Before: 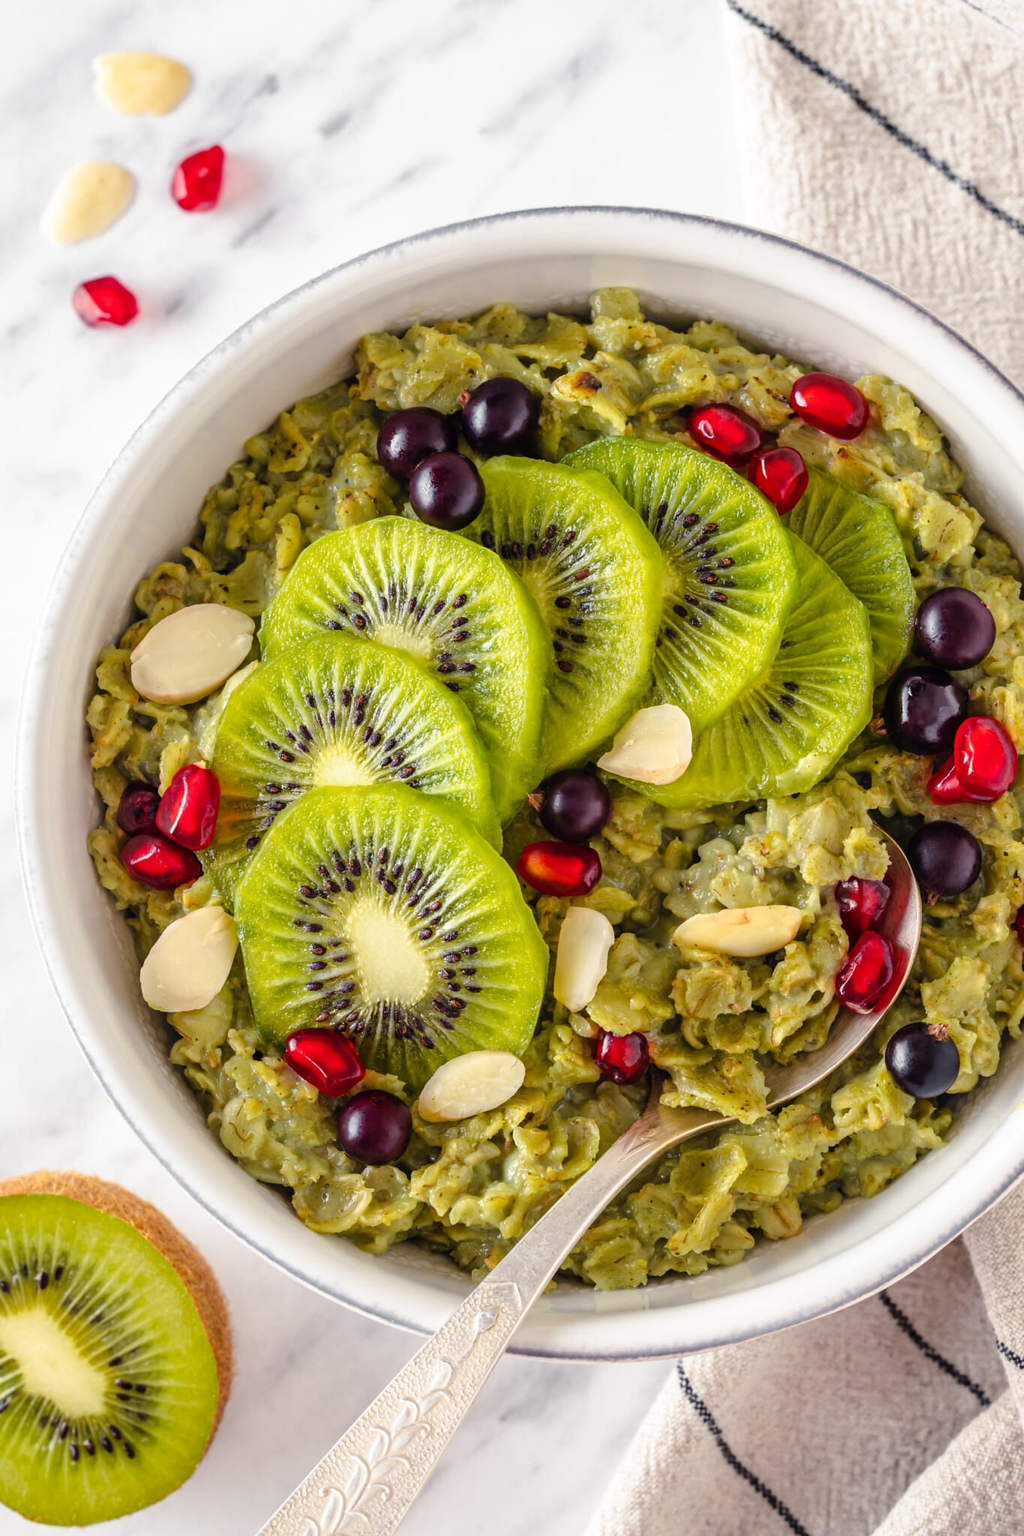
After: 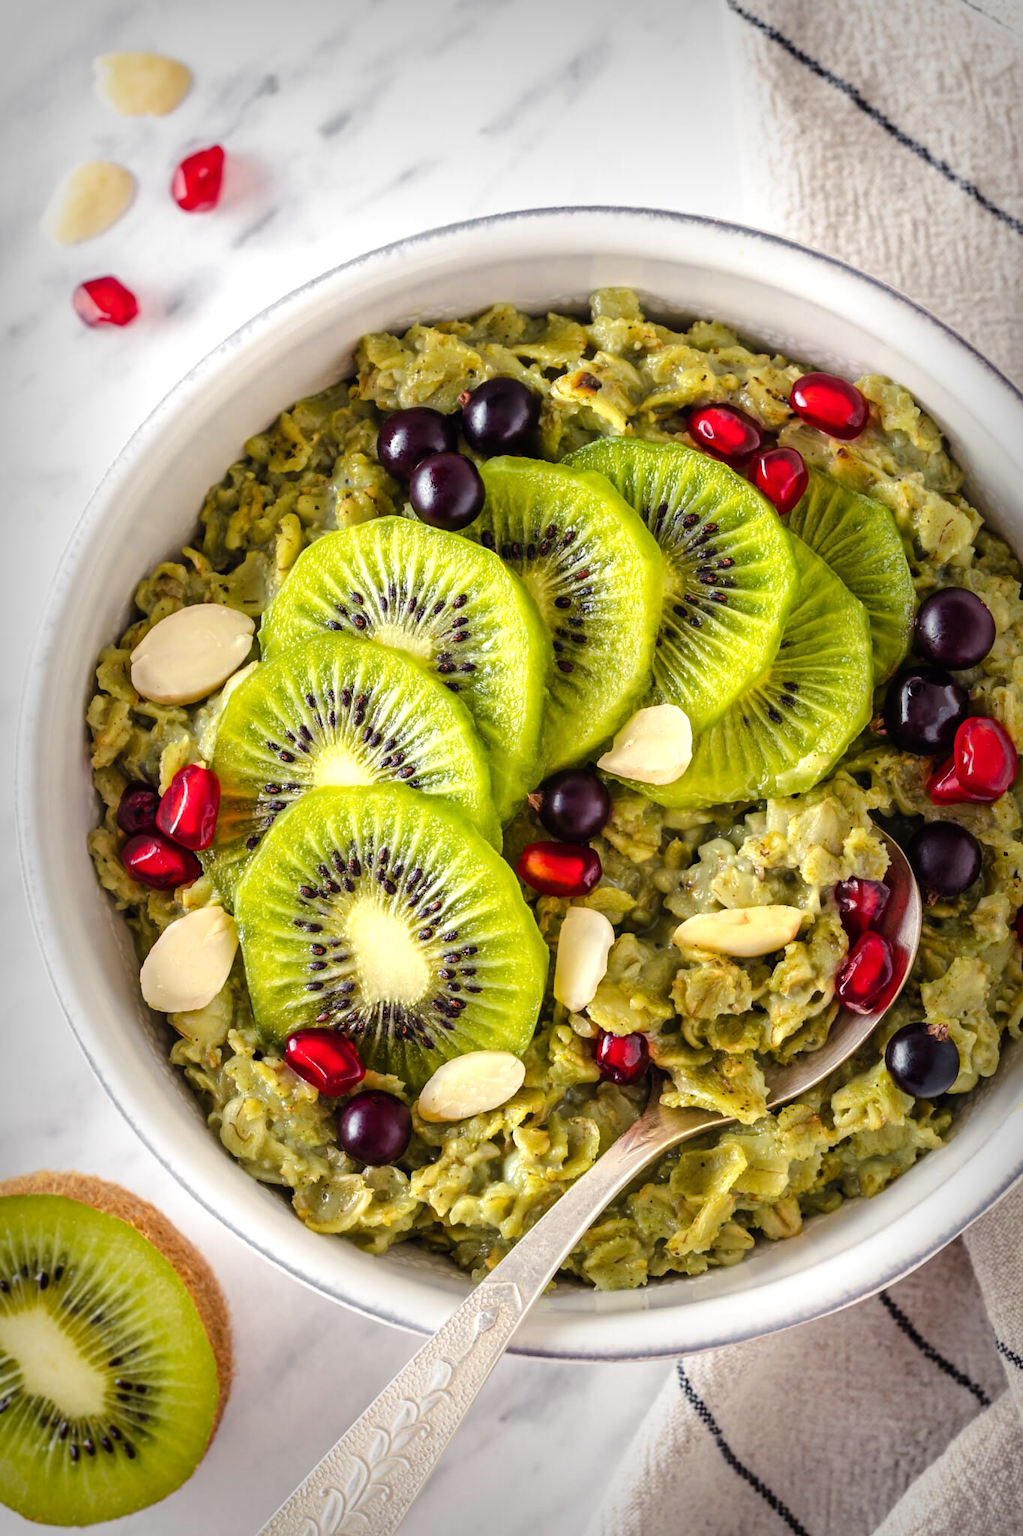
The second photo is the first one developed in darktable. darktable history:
tone equalizer: -8 EV -0.417 EV, -7 EV -0.389 EV, -6 EV -0.333 EV, -5 EV -0.222 EV, -3 EV 0.222 EV, -2 EV 0.333 EV, -1 EV 0.389 EV, +0 EV 0.417 EV, edges refinement/feathering 500, mask exposure compensation -1.57 EV, preserve details no
vignetting: fall-off start 53.2%, brightness -0.594, saturation 0, automatic ratio true, width/height ratio 1.313, shape 0.22, unbound false
